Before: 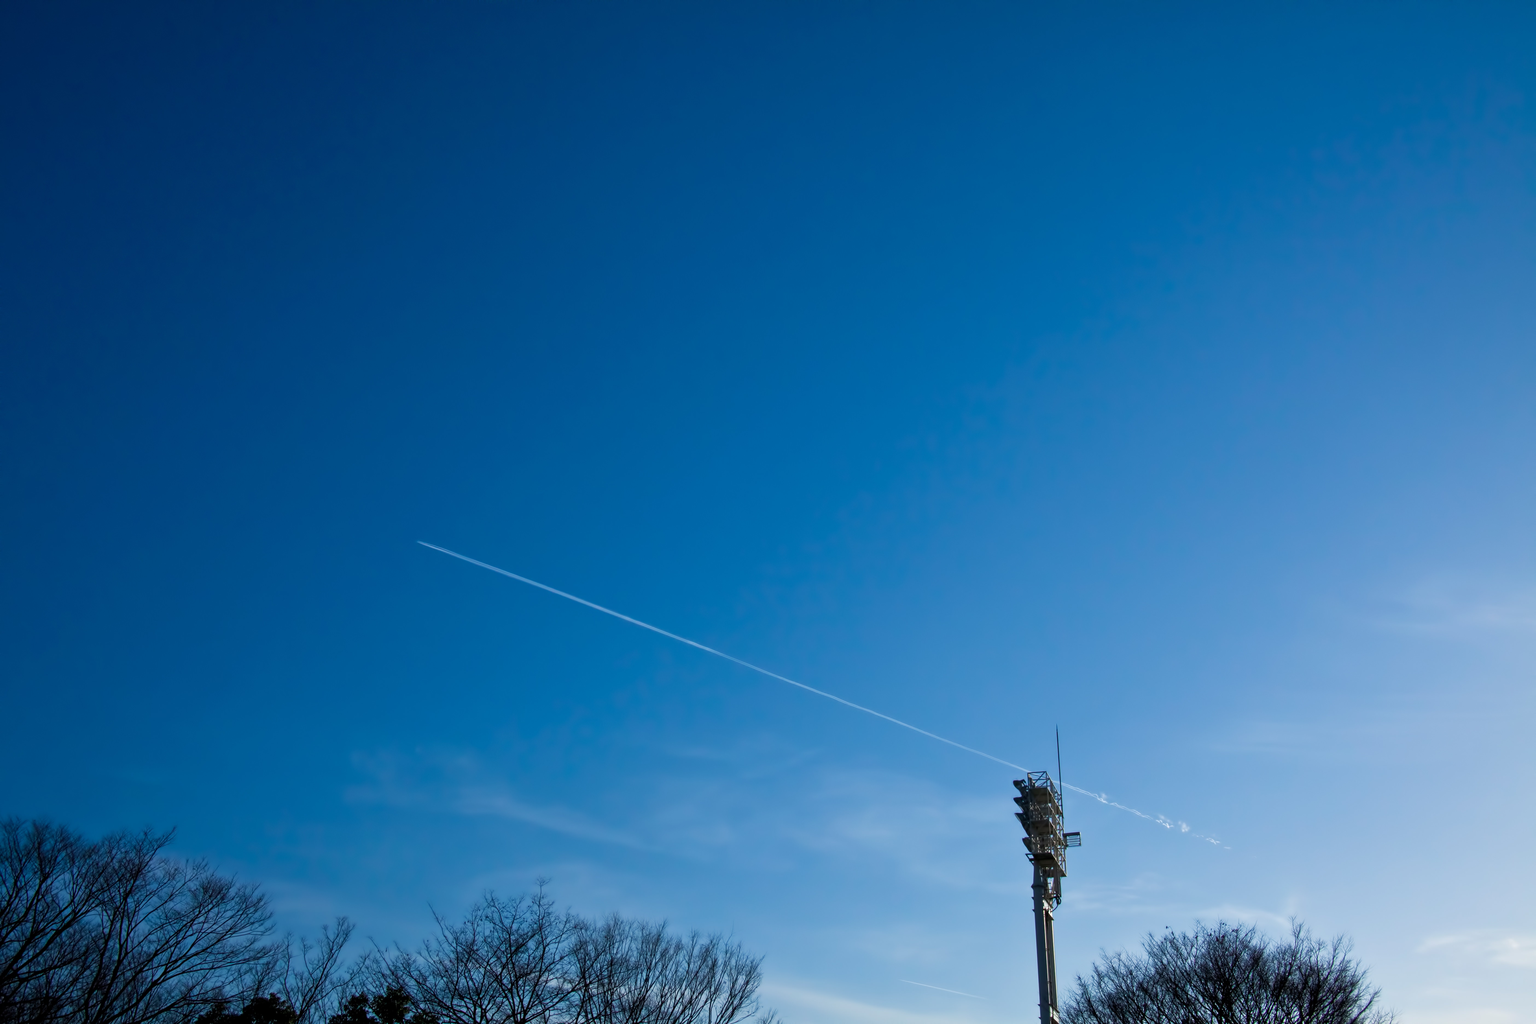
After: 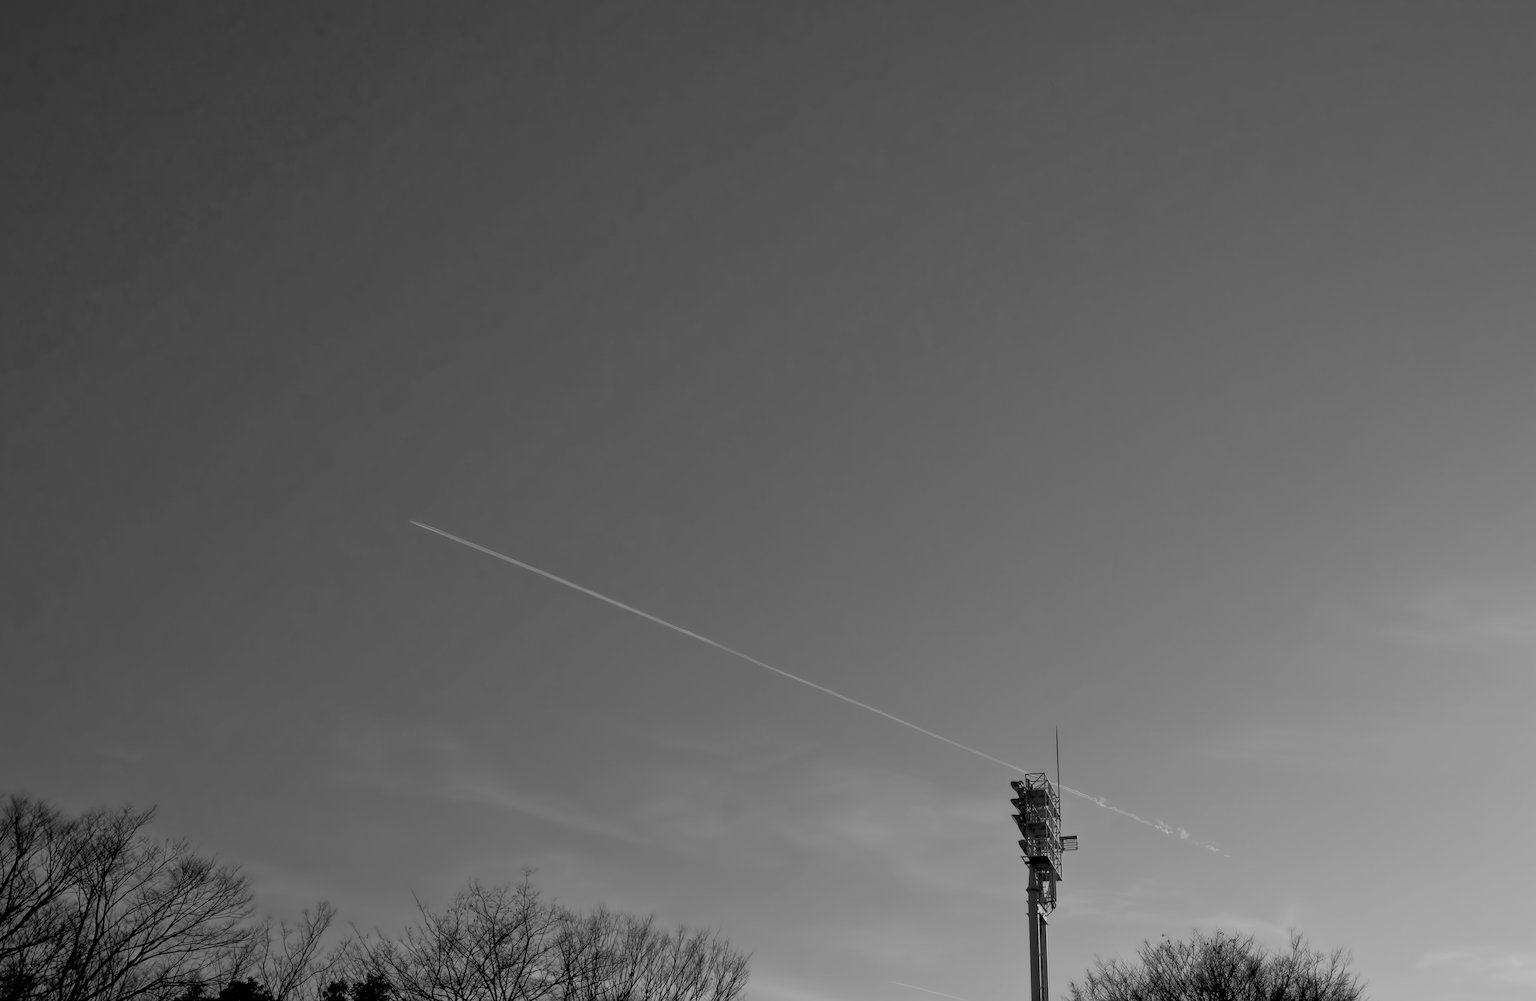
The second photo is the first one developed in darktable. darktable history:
shadows and highlights: shadows 43.06, highlights 6.94
velvia: on, module defaults
monochrome: a -3.63, b -0.465
filmic rgb: black relative exposure -8.79 EV, white relative exposure 4.98 EV, threshold 3 EV, target black luminance 0%, hardness 3.77, latitude 66.33%, contrast 0.822, shadows ↔ highlights balance 20%, color science v5 (2021), contrast in shadows safe, contrast in highlights safe, enable highlight reconstruction true
rotate and perspective: rotation 1.57°, crop left 0.018, crop right 0.982, crop top 0.039, crop bottom 0.961
